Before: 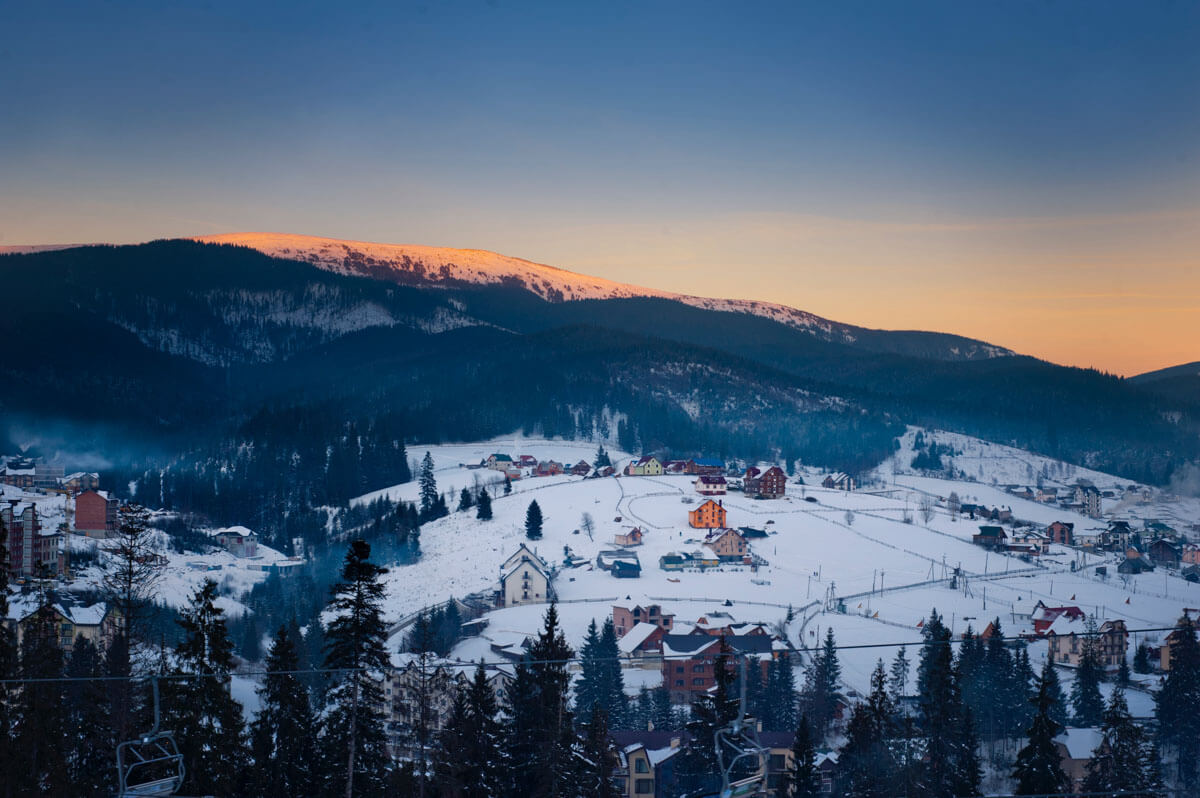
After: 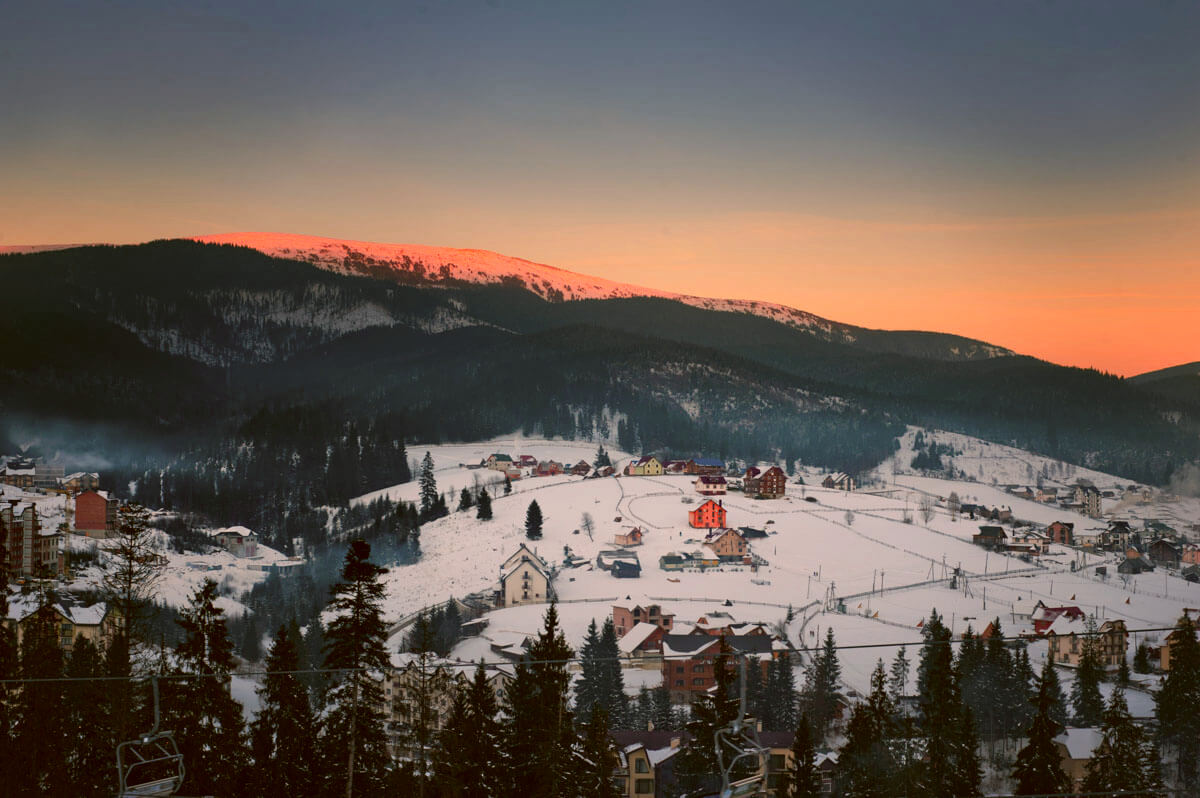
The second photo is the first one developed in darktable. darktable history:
color zones: curves: ch1 [(0.263, 0.53) (0.376, 0.287) (0.487, 0.512) (0.748, 0.547) (1, 0.513)]; ch2 [(0.262, 0.45) (0.751, 0.477)], mix 31.98%
color correction: highlights a* 8.98, highlights b* 15.09, shadows a* -0.49, shadows b* 26.52
